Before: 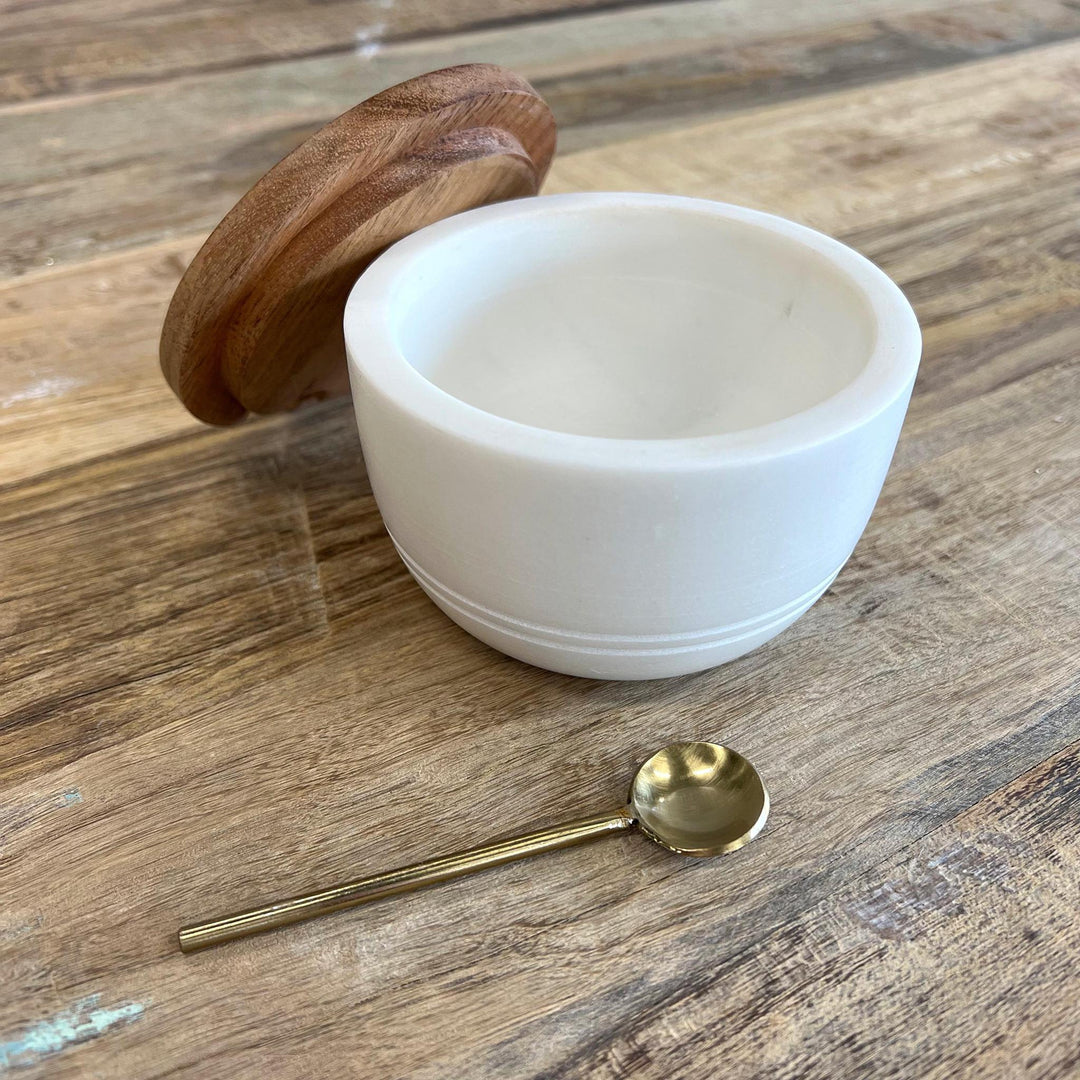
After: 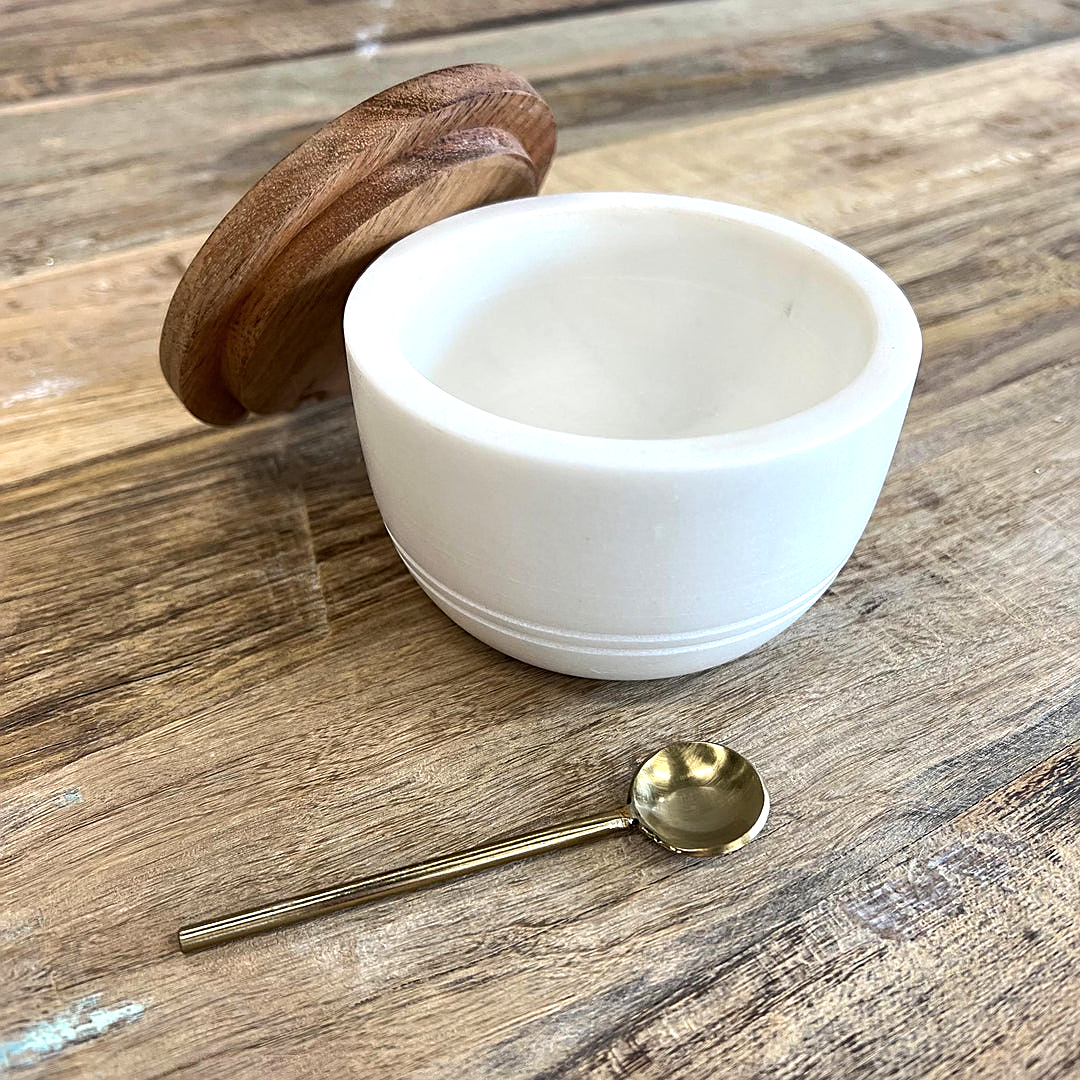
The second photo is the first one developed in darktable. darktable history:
tone equalizer: -8 EV -0.417 EV, -7 EV -0.389 EV, -6 EV -0.333 EV, -5 EV -0.222 EV, -3 EV 0.222 EV, -2 EV 0.333 EV, -1 EV 0.389 EV, +0 EV 0.417 EV, edges refinement/feathering 500, mask exposure compensation -1.57 EV, preserve details no
sharpen: amount 0.55
